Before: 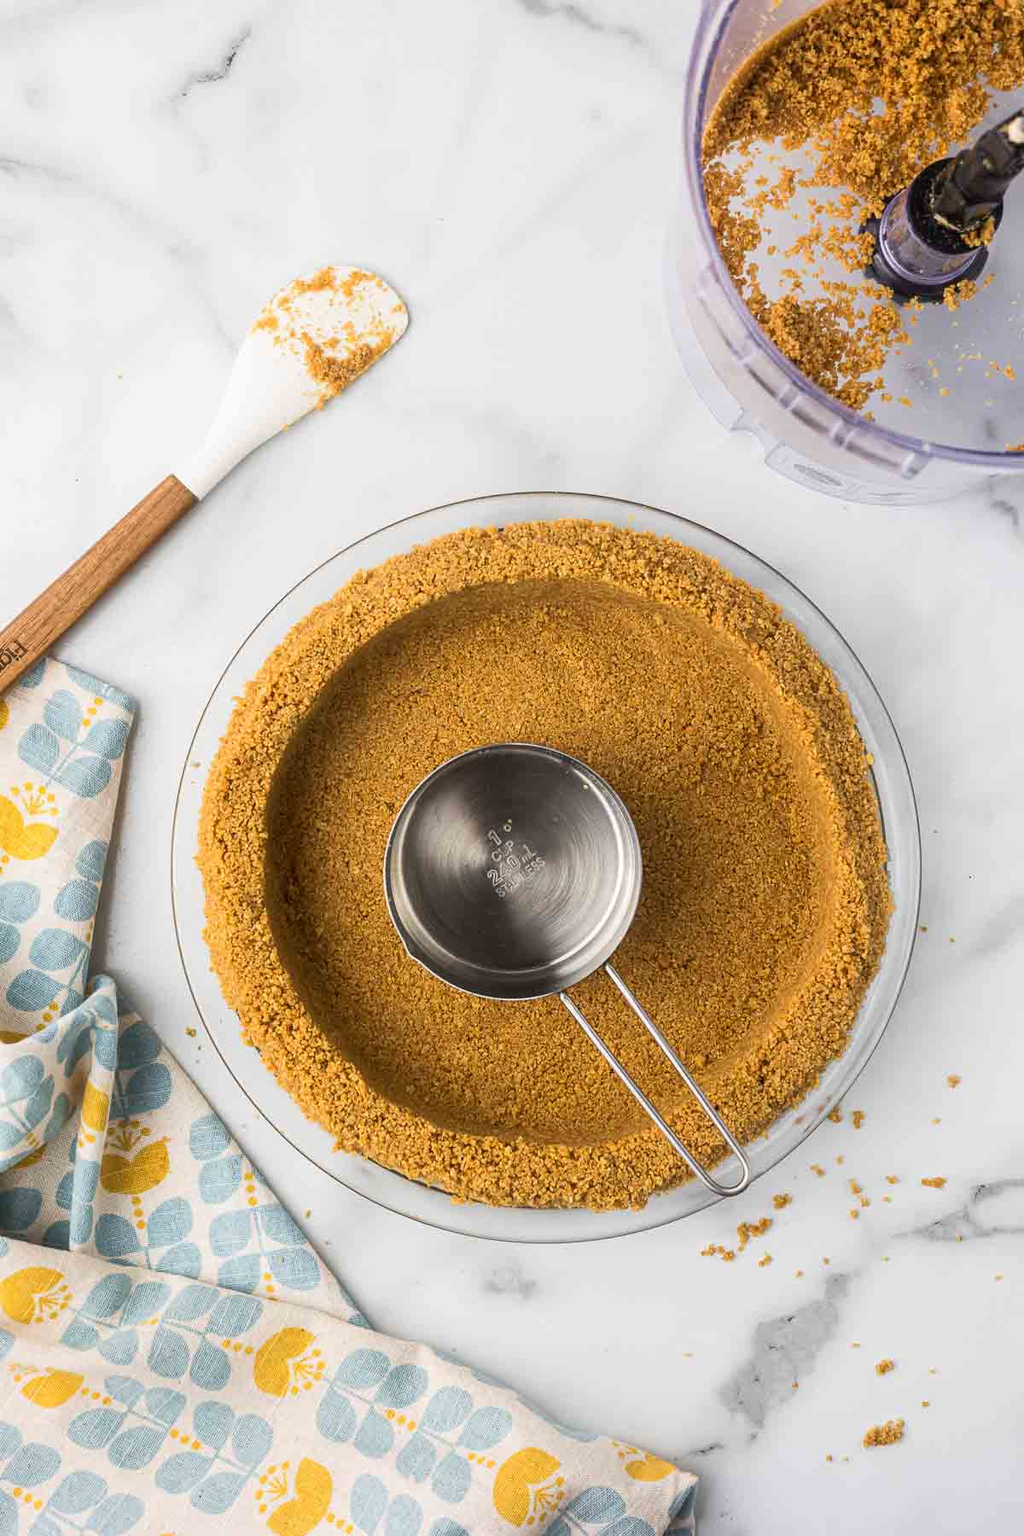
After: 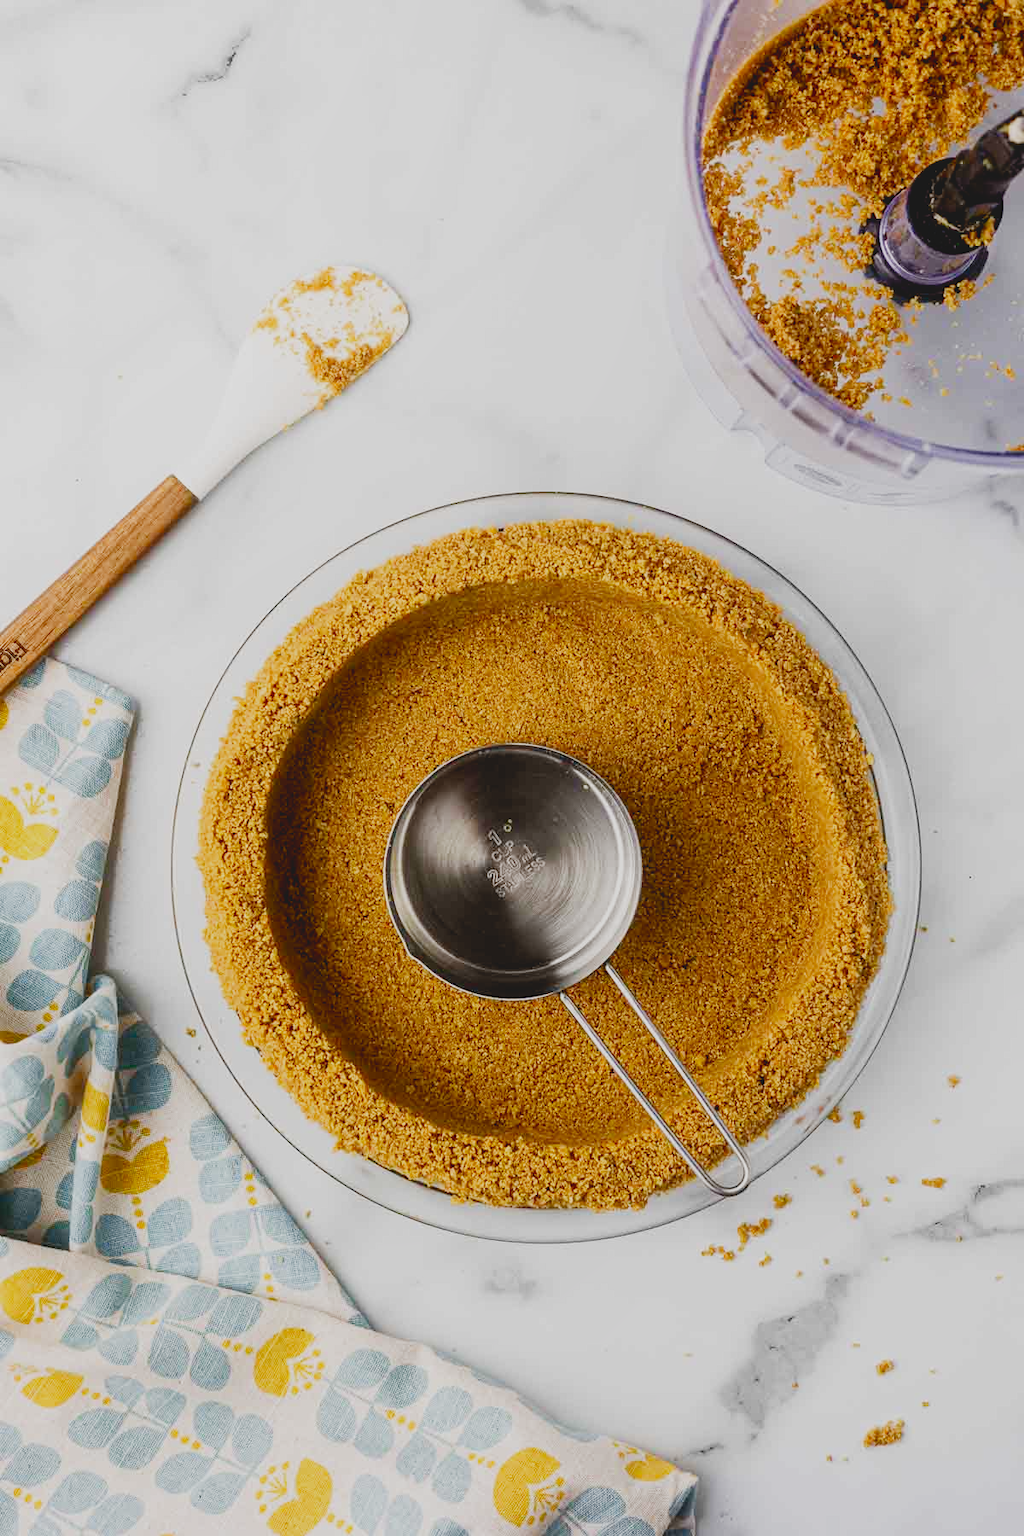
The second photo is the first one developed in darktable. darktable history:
local contrast: highlights 68%, shadows 65%, detail 84%, midtone range 0.321
contrast brightness saturation: brightness -0.089
filmic rgb: black relative exposure -7.65 EV, white relative exposure 4.56 EV, hardness 3.61, contrast 1.254, preserve chrominance no, color science v4 (2020), contrast in shadows soft, contrast in highlights soft
